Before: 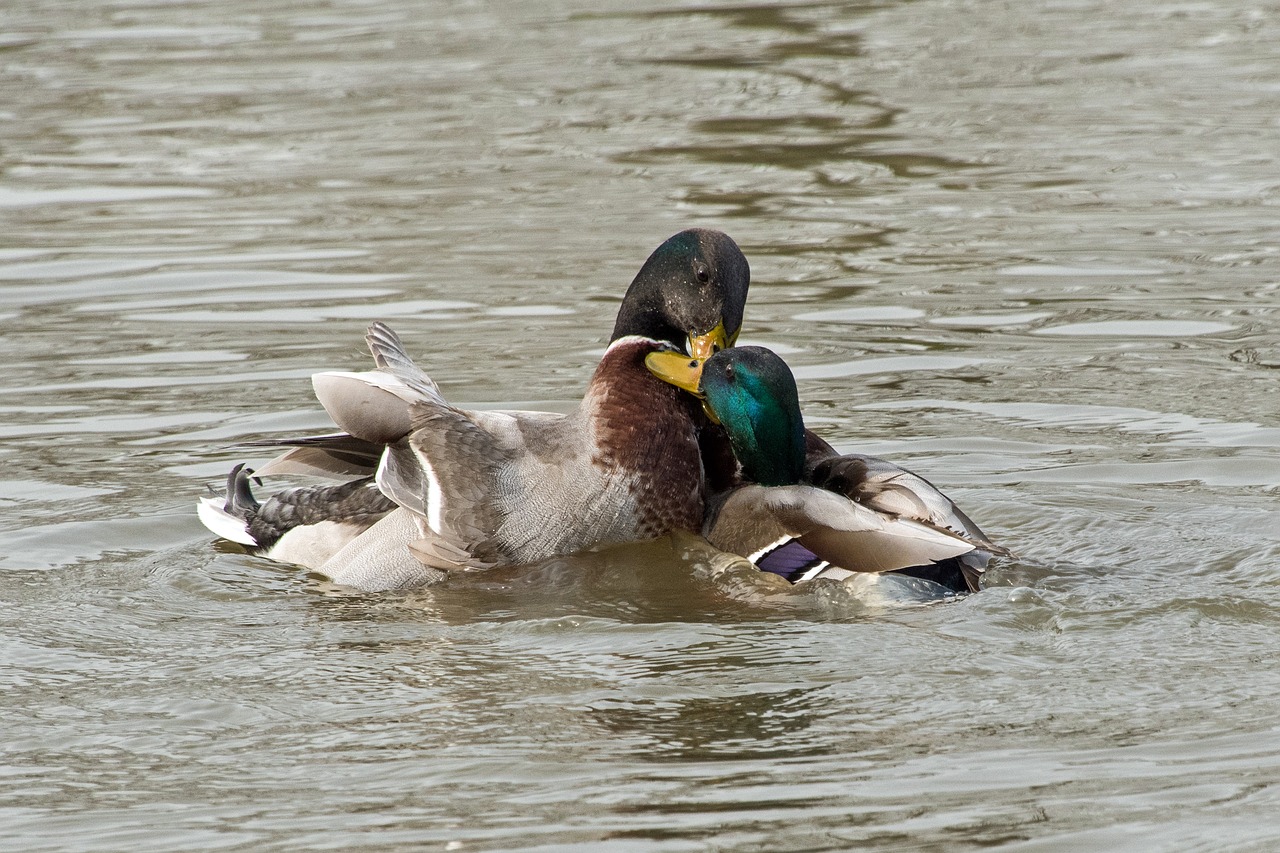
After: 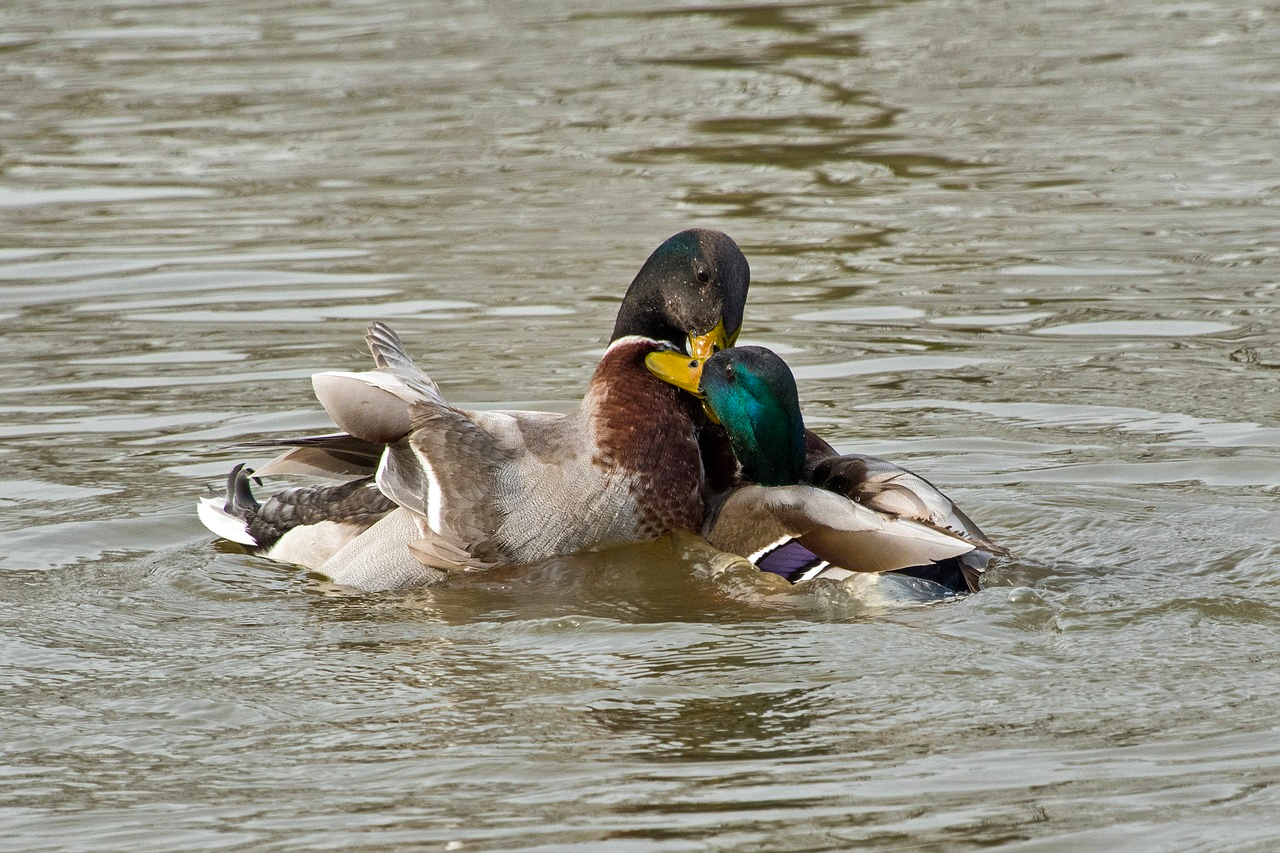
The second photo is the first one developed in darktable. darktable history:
color balance rgb: perceptual saturation grading › global saturation 25.016%, global vibrance 0.367%
shadows and highlights: shadows color adjustment 98.02%, highlights color adjustment 58.5%, soften with gaussian
